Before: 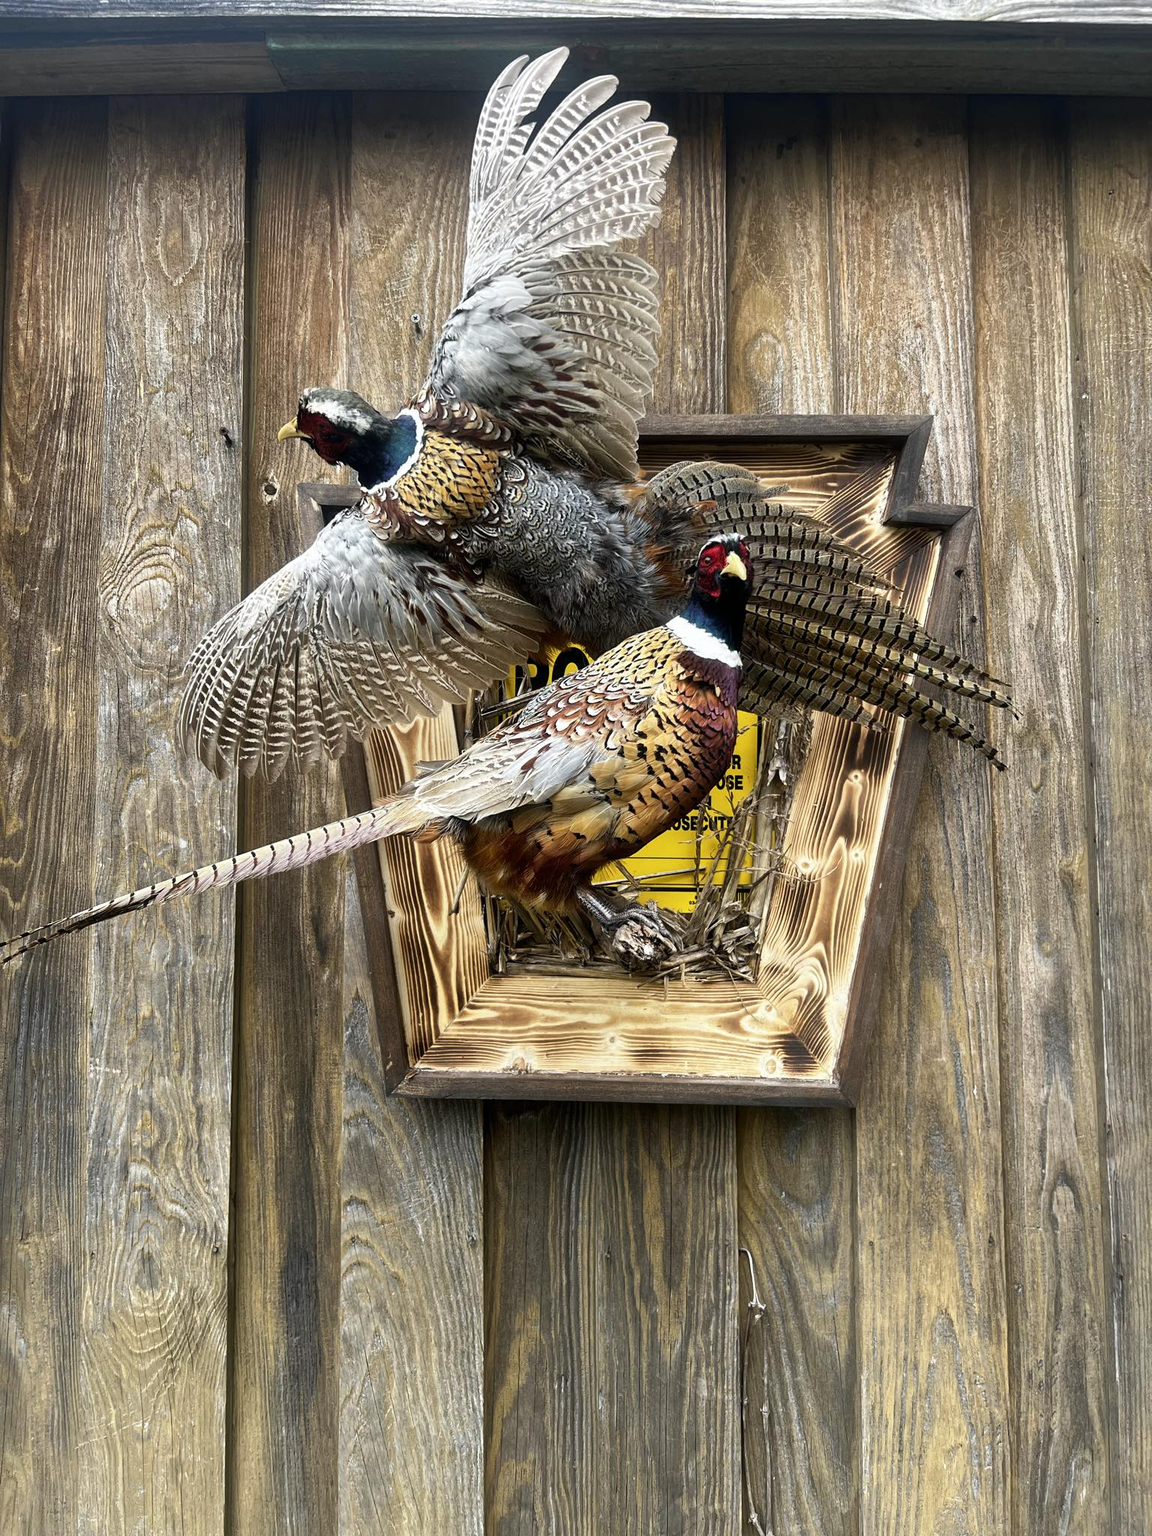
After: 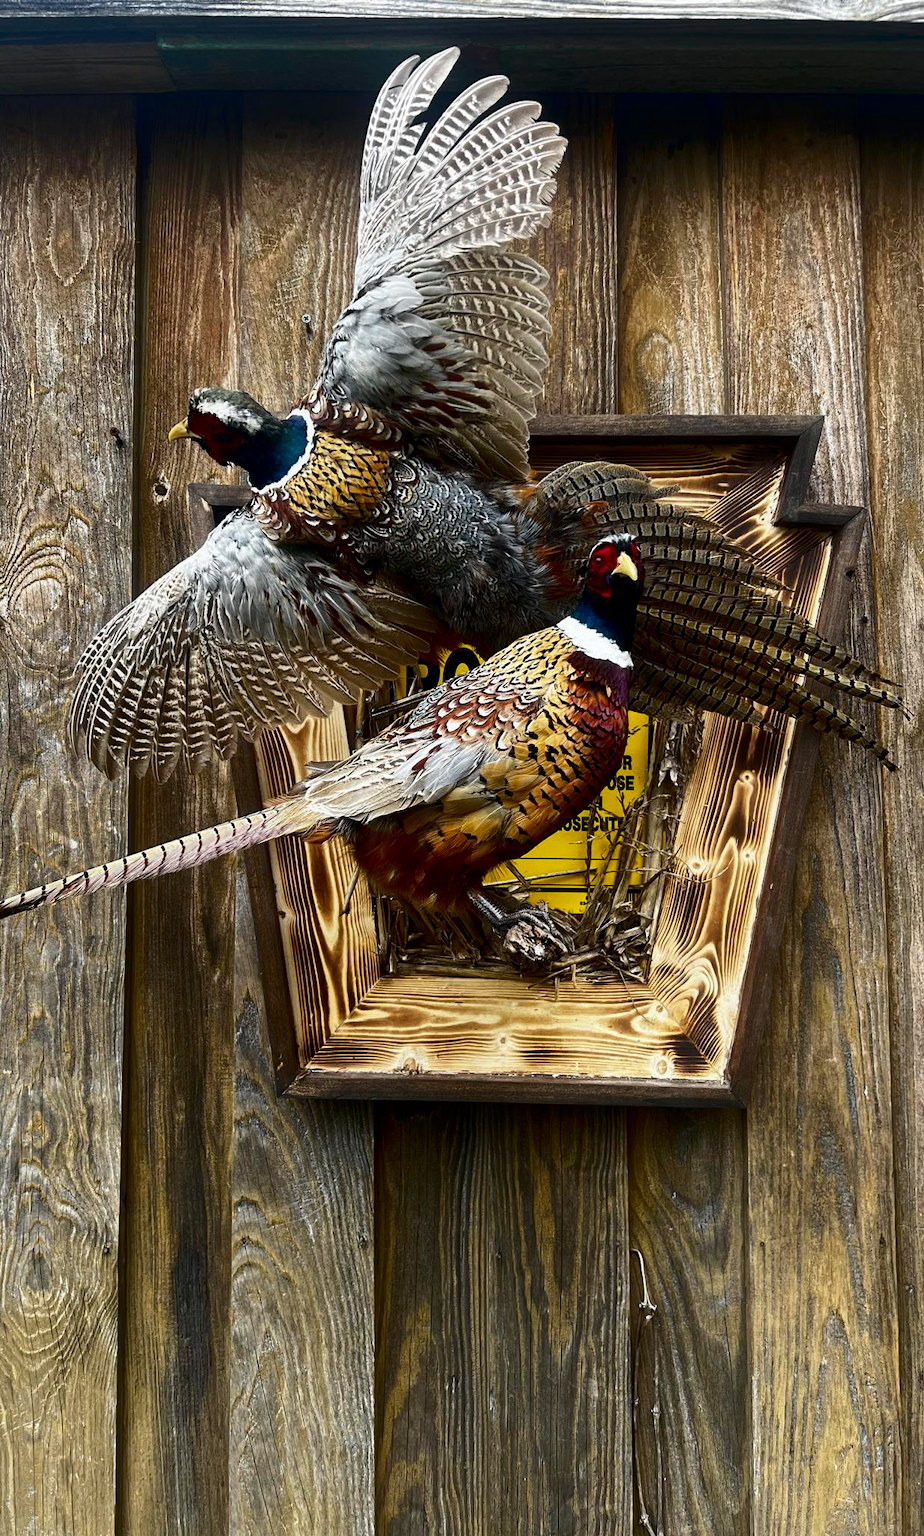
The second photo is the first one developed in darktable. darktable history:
contrast brightness saturation: contrast 0.098, brightness -0.267, saturation 0.141
crop and rotate: left 9.544%, right 10.23%
contrast equalizer: octaves 7, y [[0.5, 0.5, 0.472, 0.5, 0.5, 0.5], [0.5 ×6], [0.5 ×6], [0 ×6], [0 ×6]]
